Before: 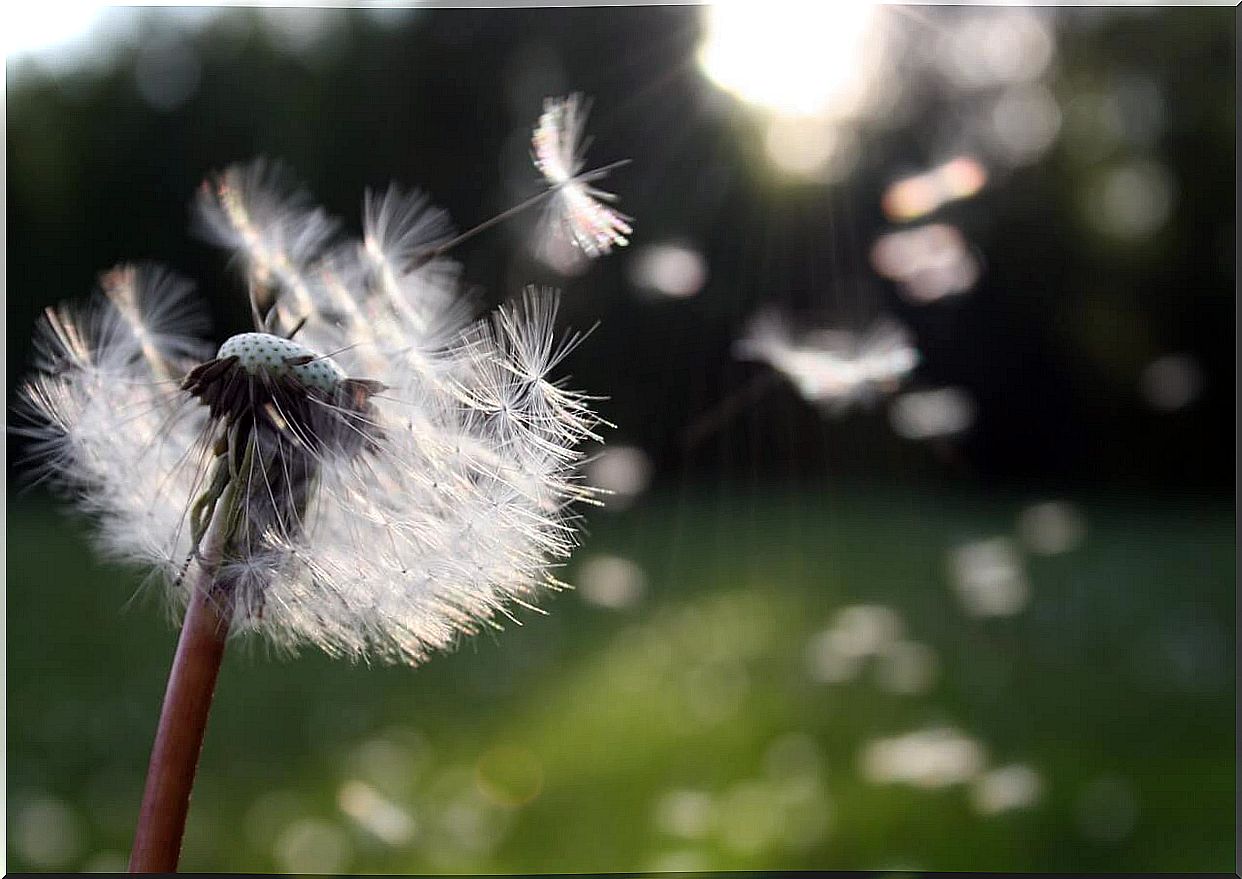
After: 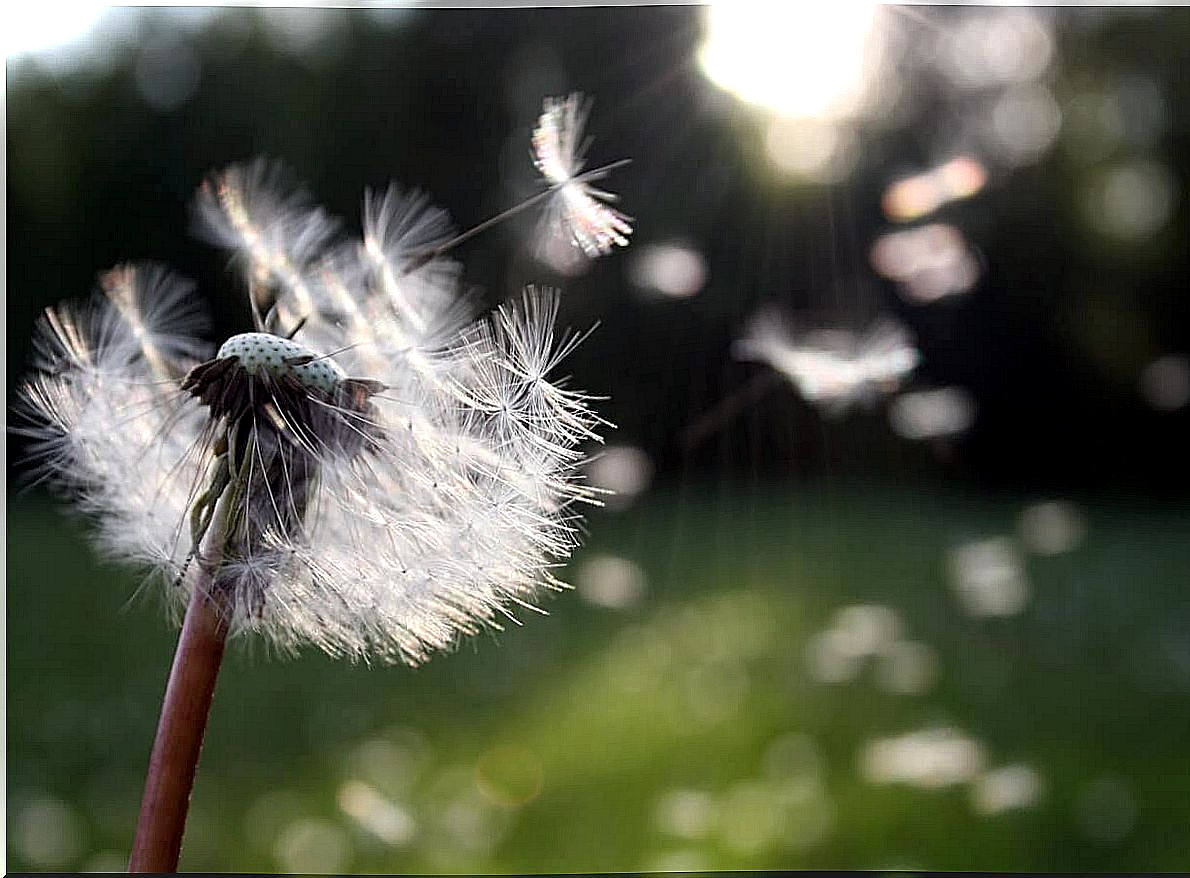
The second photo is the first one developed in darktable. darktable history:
crop: right 4.119%, bottom 0.031%
sharpen: on, module defaults
local contrast: highlights 102%, shadows 102%, detail 119%, midtone range 0.2
shadows and highlights: shadows 12.42, white point adjustment 1.22, soften with gaussian
